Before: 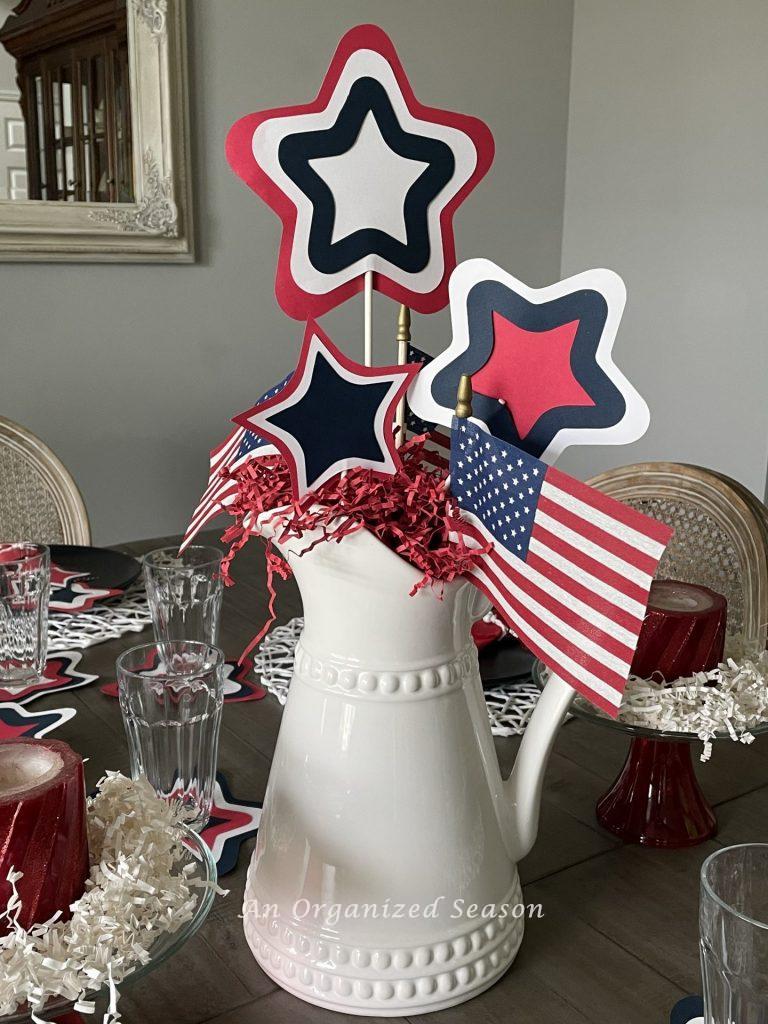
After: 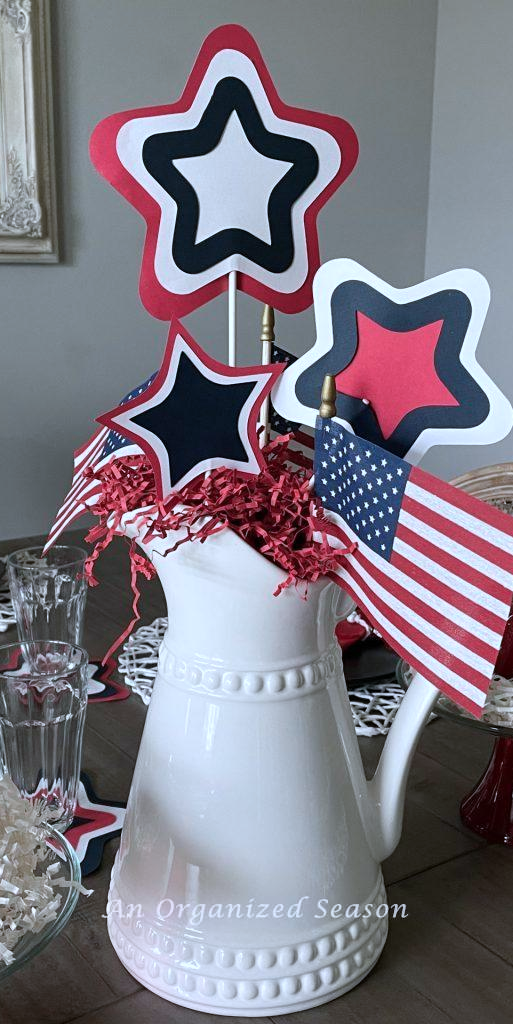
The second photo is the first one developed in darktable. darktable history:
crop and rotate: left 17.732%, right 15.423%
color correction: highlights a* -2.24, highlights b* -18.1
